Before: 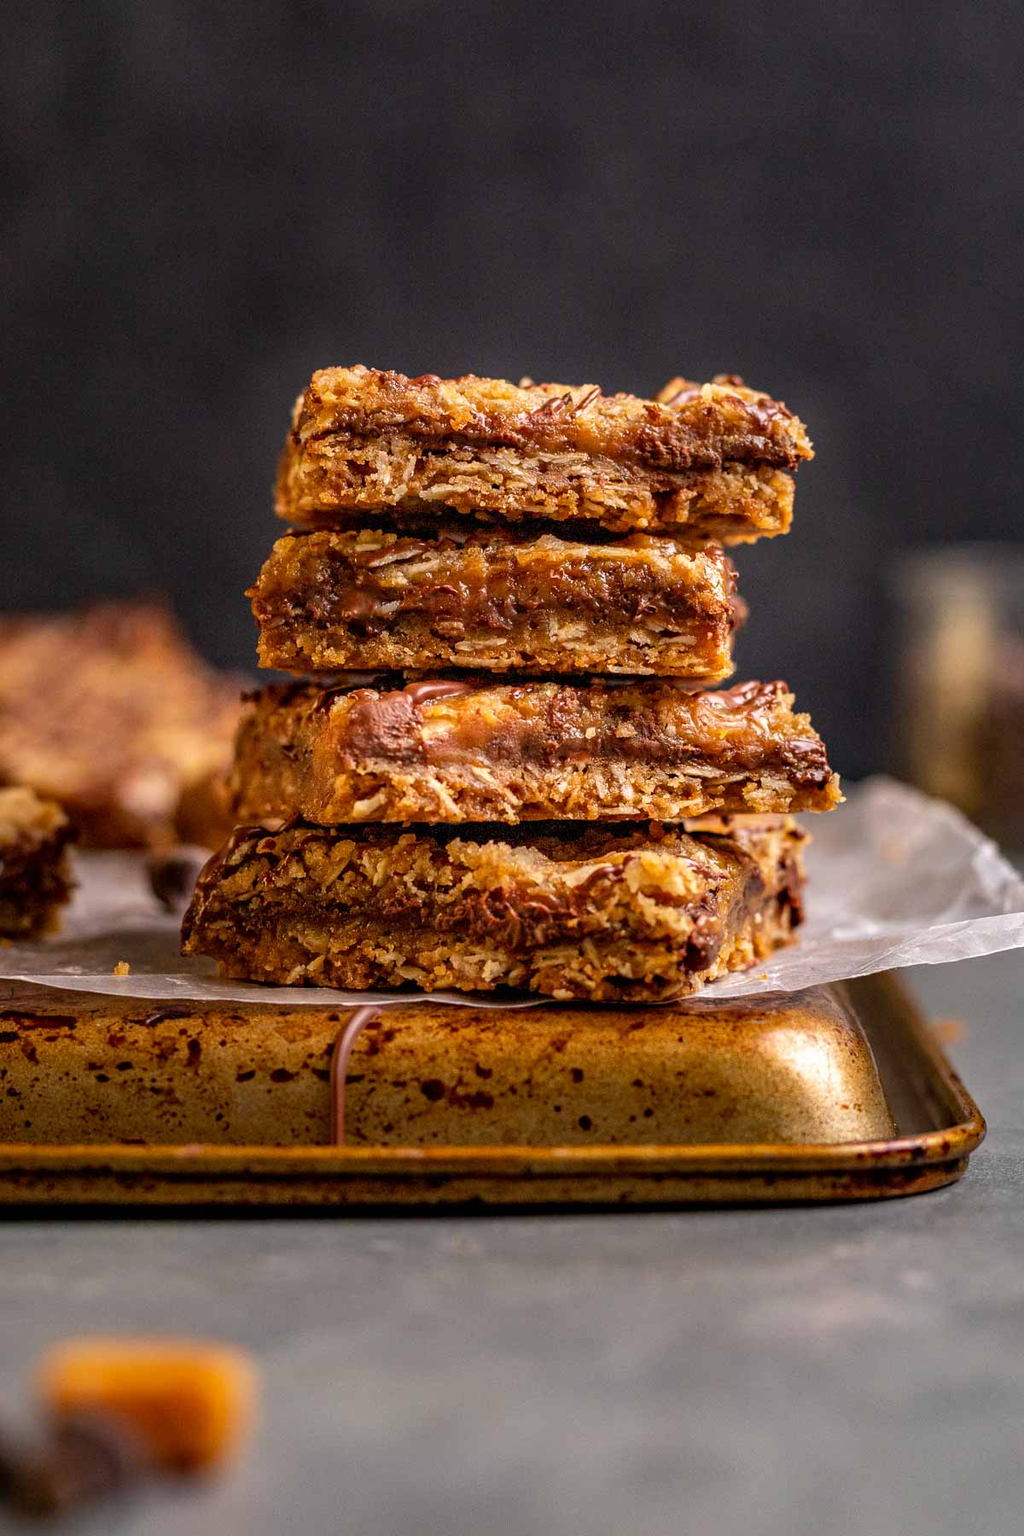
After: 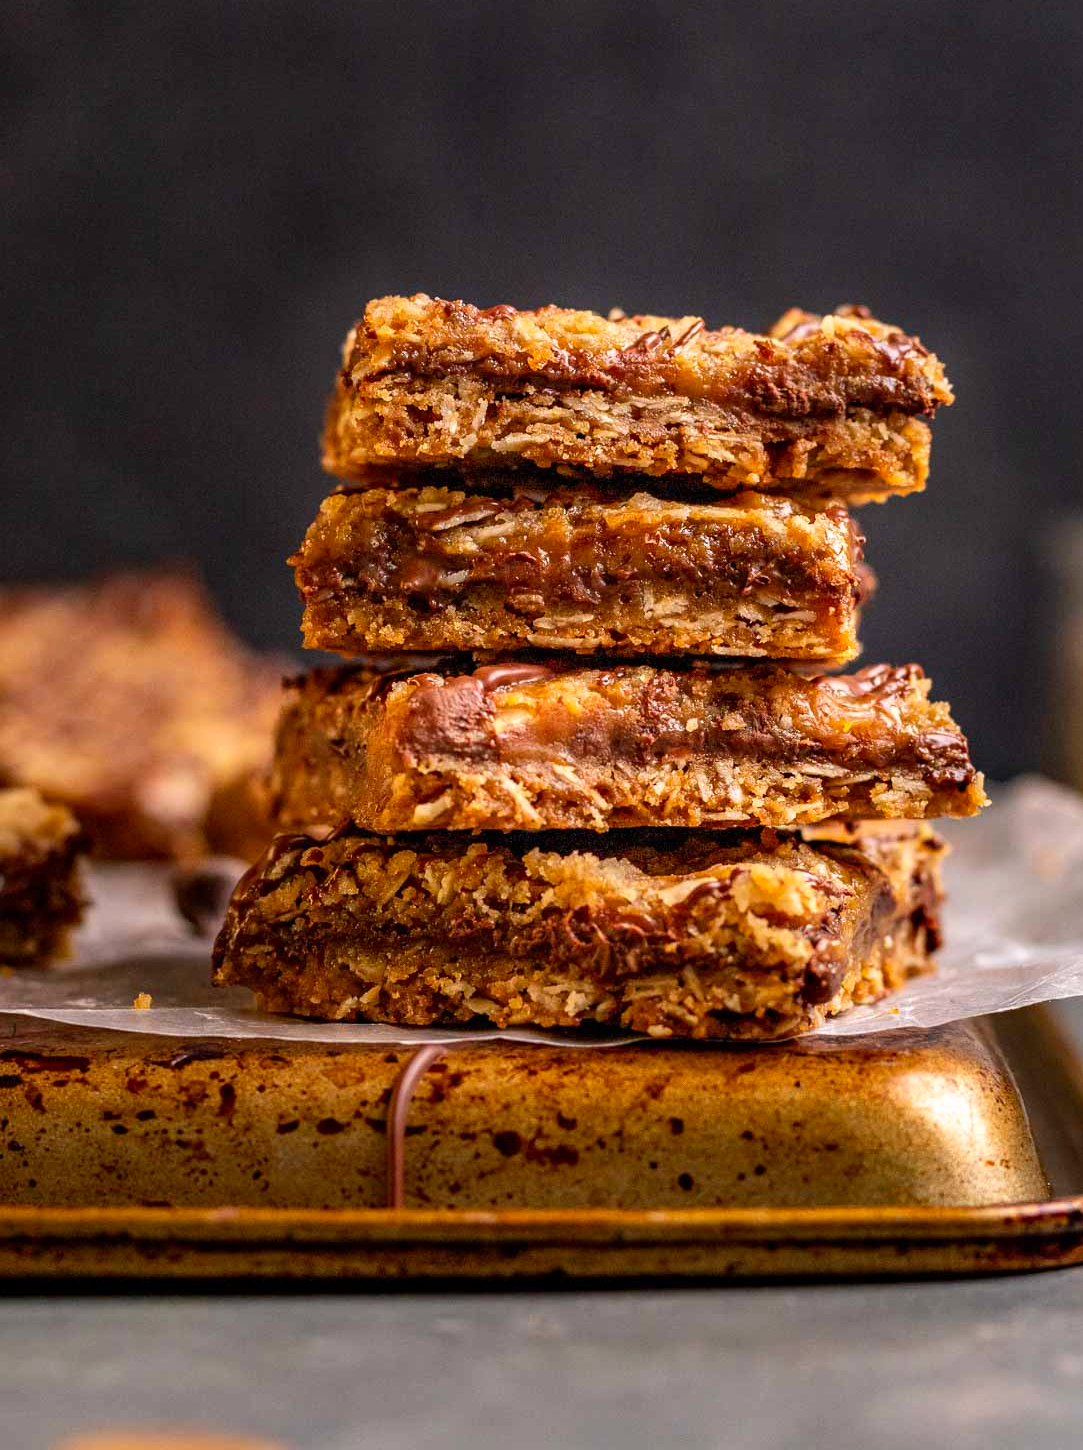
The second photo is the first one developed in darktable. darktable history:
contrast brightness saturation: contrast 0.1, brightness 0.03, saturation 0.09
crop: top 7.49%, right 9.717%, bottom 11.943%
